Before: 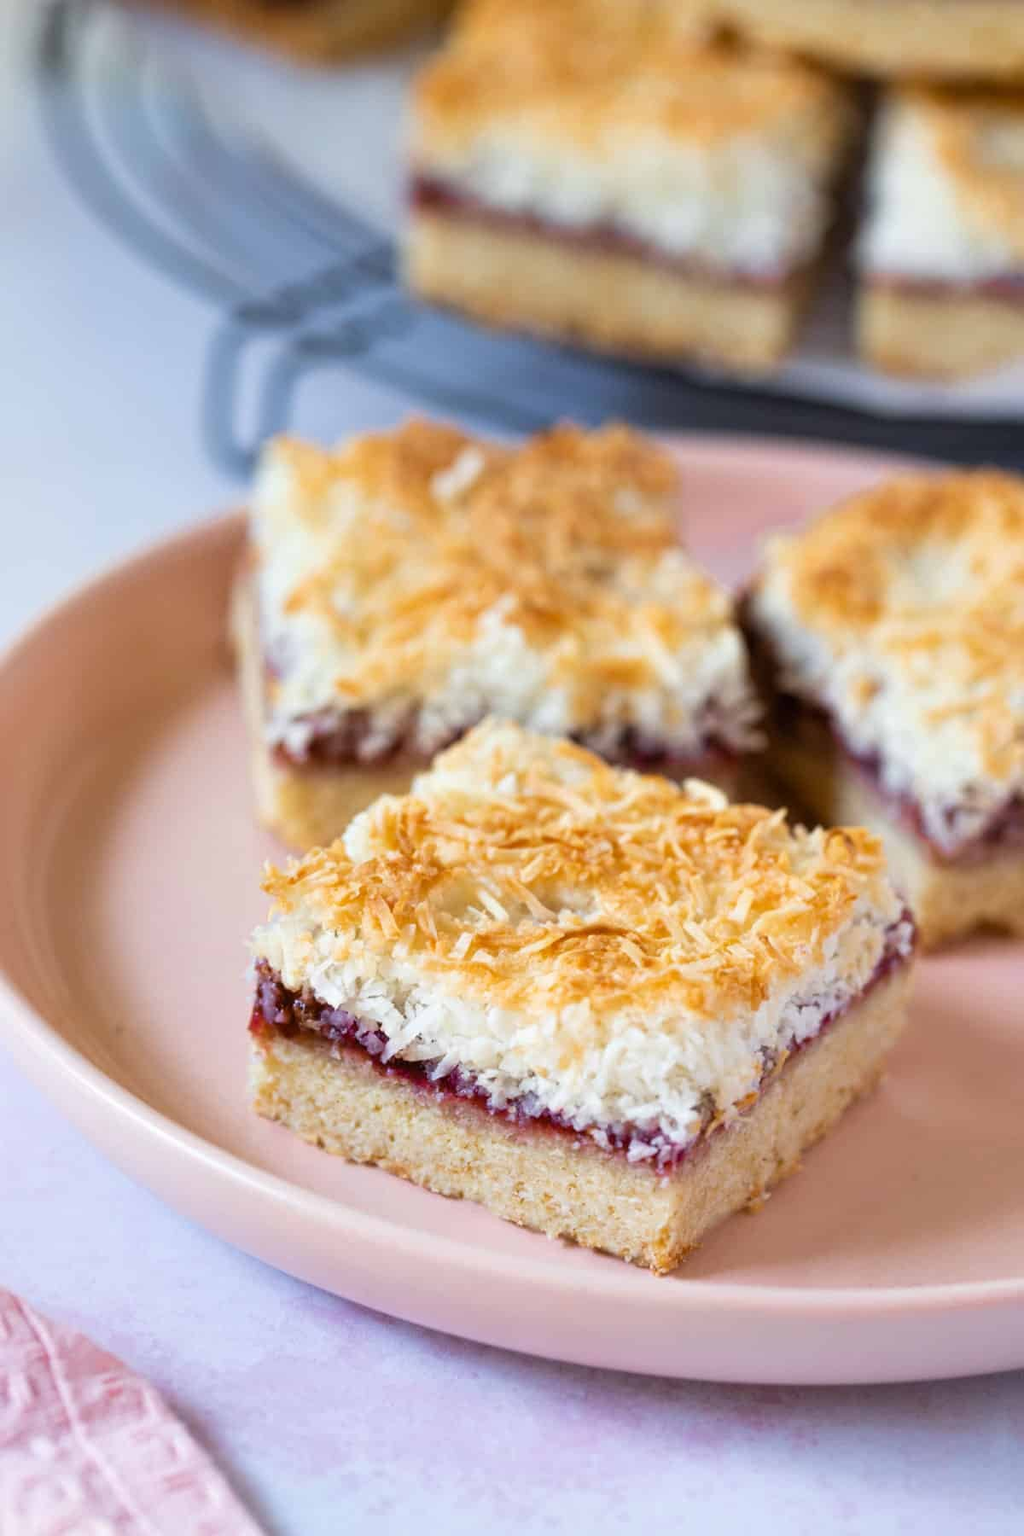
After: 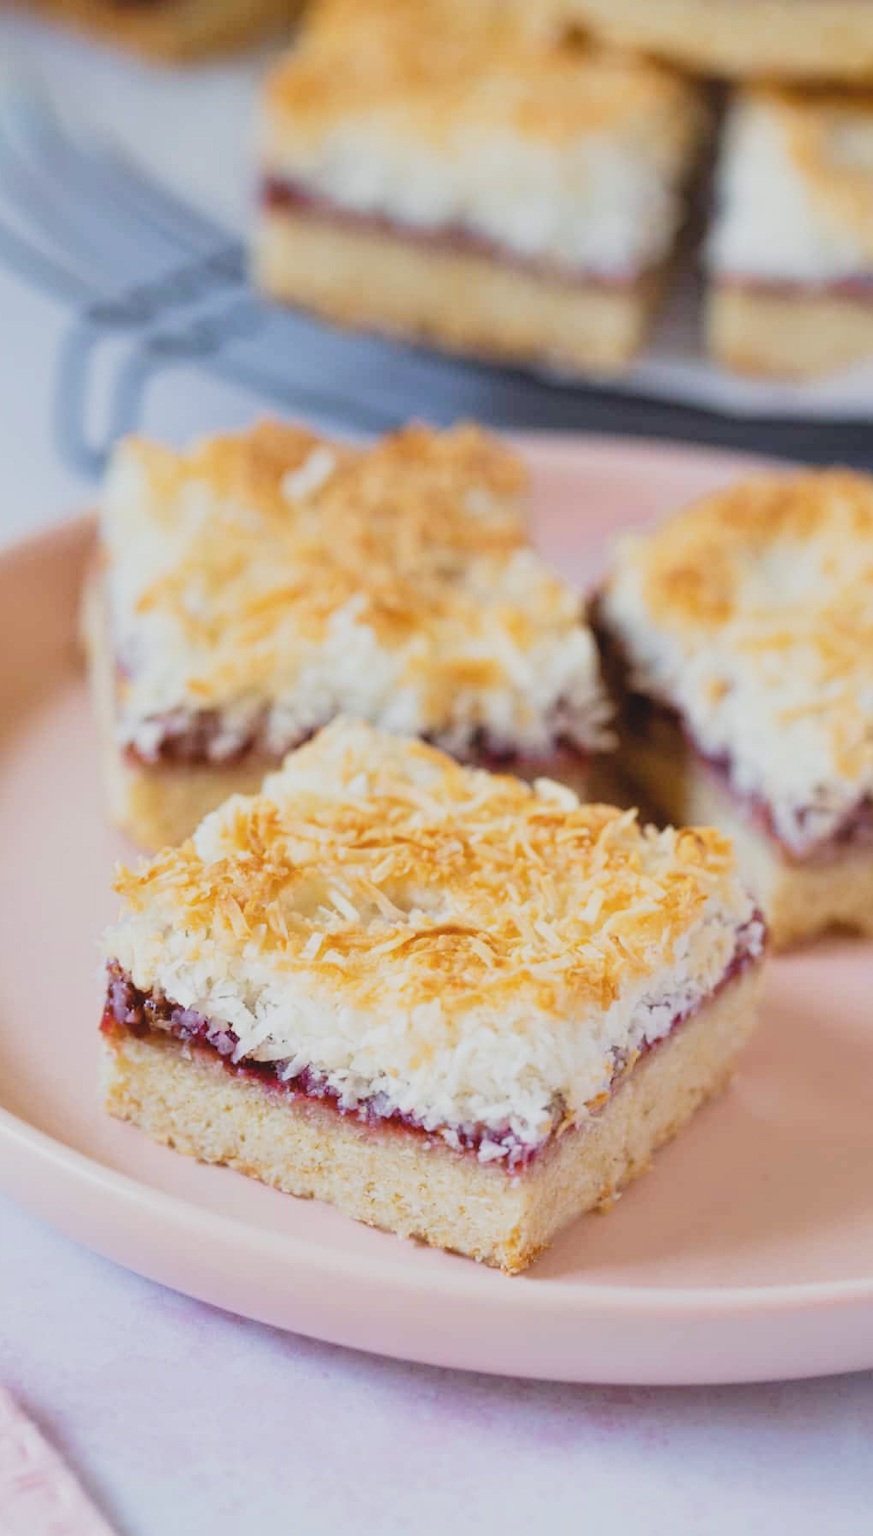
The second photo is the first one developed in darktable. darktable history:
crop and rotate: left 14.588%
contrast brightness saturation: contrast -0.151, brightness 0.055, saturation -0.123
tone curve: curves: ch0 [(0, 0) (0.091, 0.066) (0.184, 0.16) (0.491, 0.519) (0.748, 0.765) (1, 0.919)]; ch1 [(0, 0) (0.179, 0.173) (0.322, 0.32) (0.424, 0.424) (0.502, 0.504) (0.56, 0.578) (0.631, 0.675) (0.777, 0.806) (1, 1)]; ch2 [(0, 0) (0.434, 0.447) (0.483, 0.487) (0.547, 0.573) (0.676, 0.673) (1, 1)], preserve colors none
